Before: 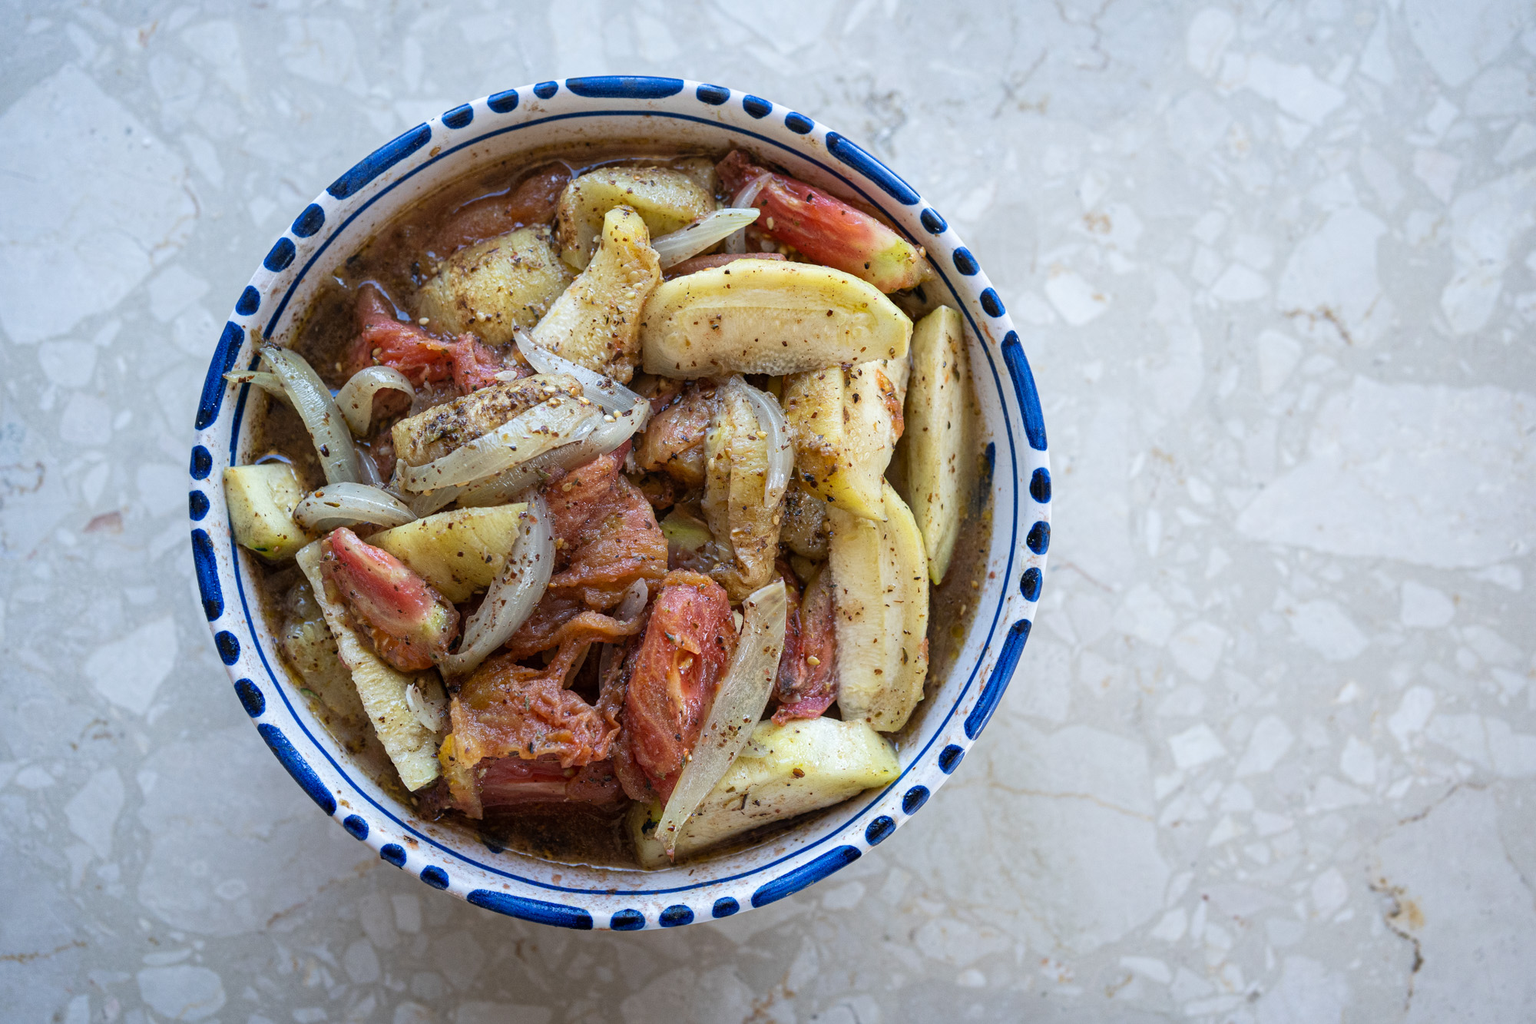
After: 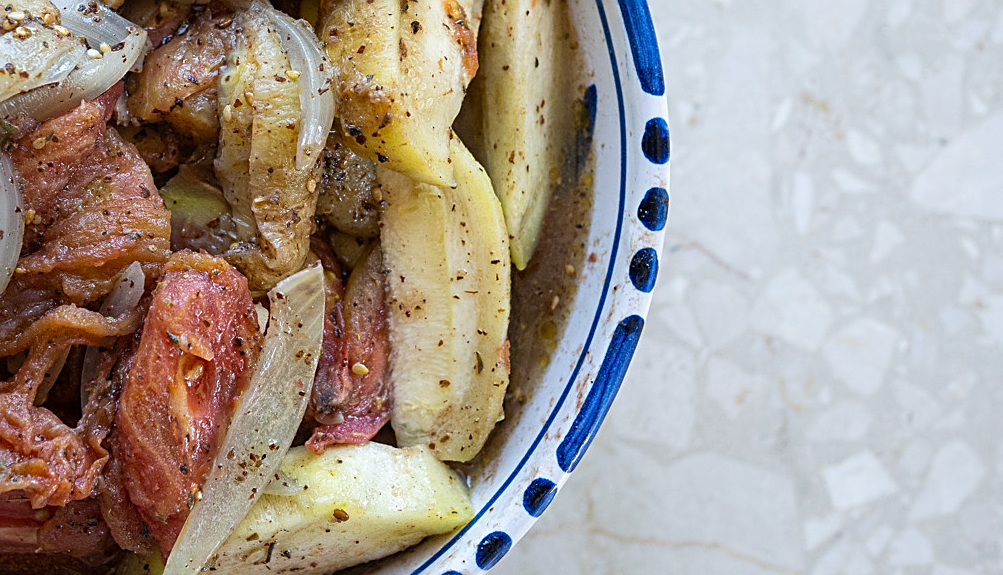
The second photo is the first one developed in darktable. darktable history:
crop: left 35%, top 36.869%, right 14.823%, bottom 19.994%
sharpen: amount 0.569
